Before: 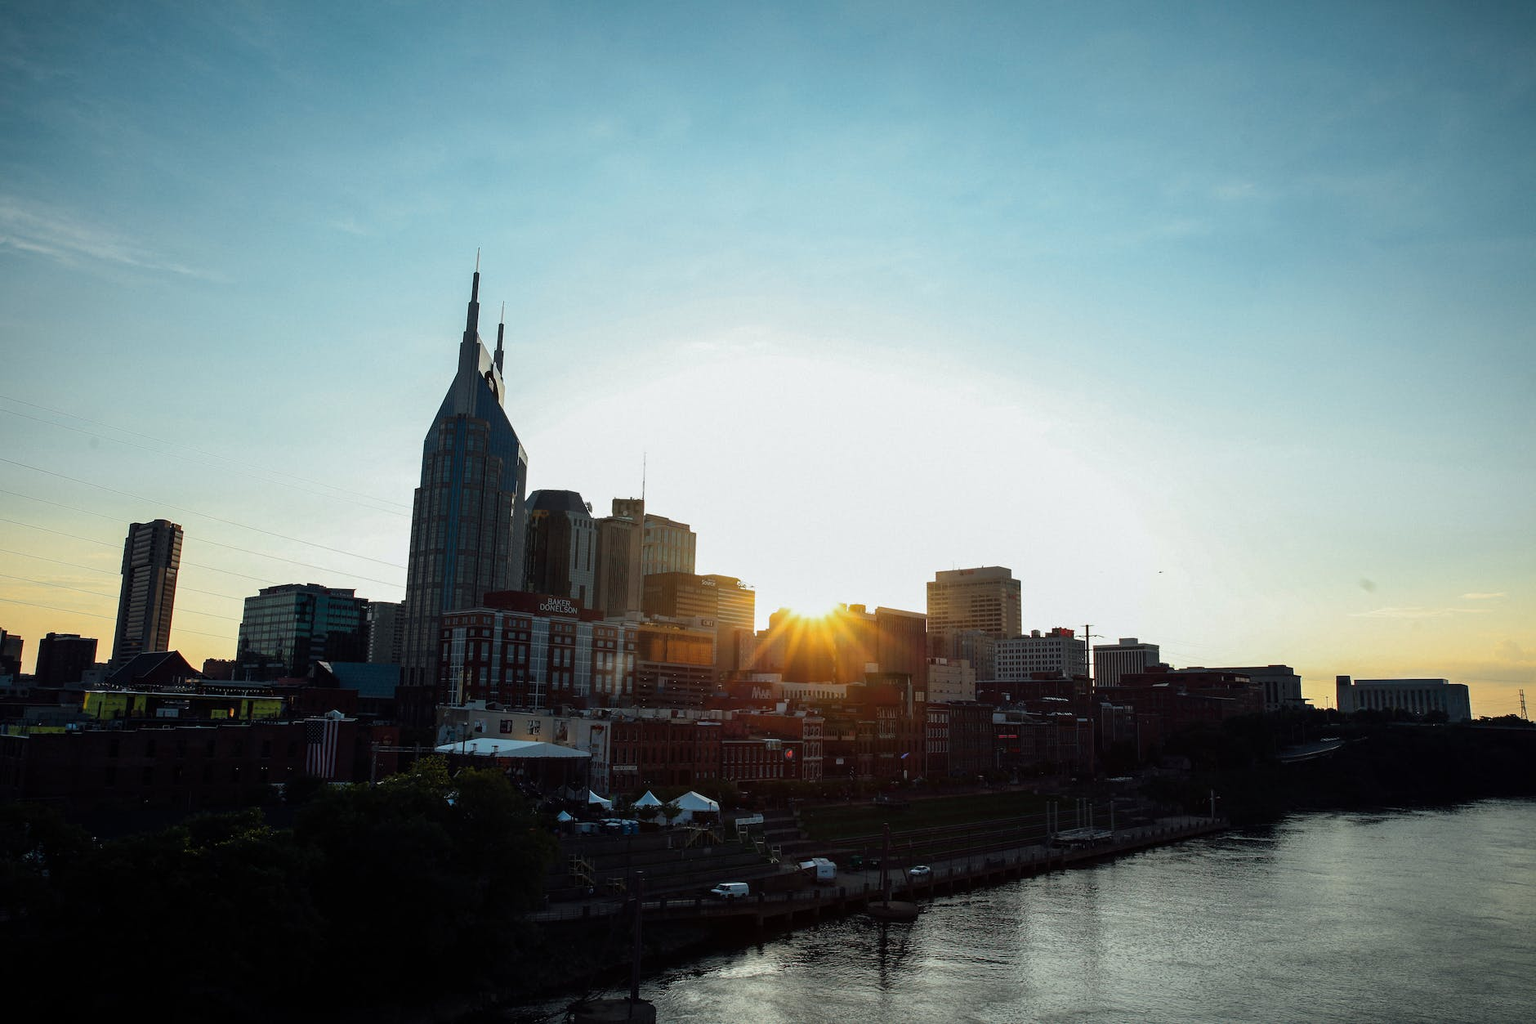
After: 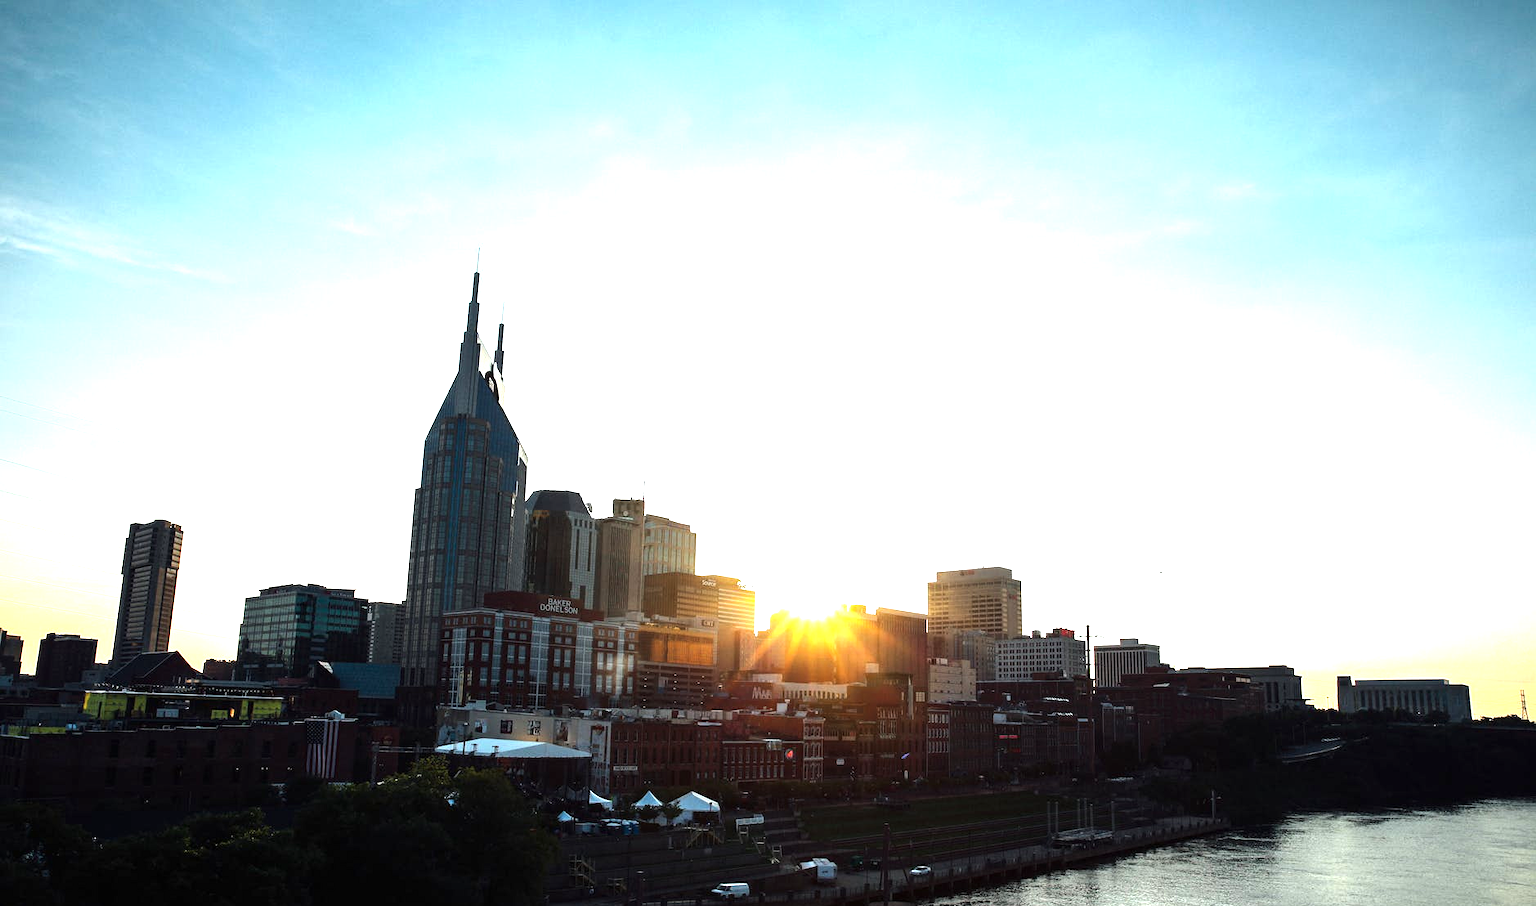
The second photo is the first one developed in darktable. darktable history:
crop and rotate: top 0%, bottom 11.49%
exposure: black level correction 0, exposure 1.1 EV, compensate exposure bias true, compensate highlight preservation false
tone equalizer: -8 EV -0.417 EV, -7 EV -0.389 EV, -6 EV -0.333 EV, -5 EV -0.222 EV, -3 EV 0.222 EV, -2 EV 0.333 EV, -1 EV 0.389 EV, +0 EV 0.417 EV, edges refinement/feathering 500, mask exposure compensation -1.57 EV, preserve details no
